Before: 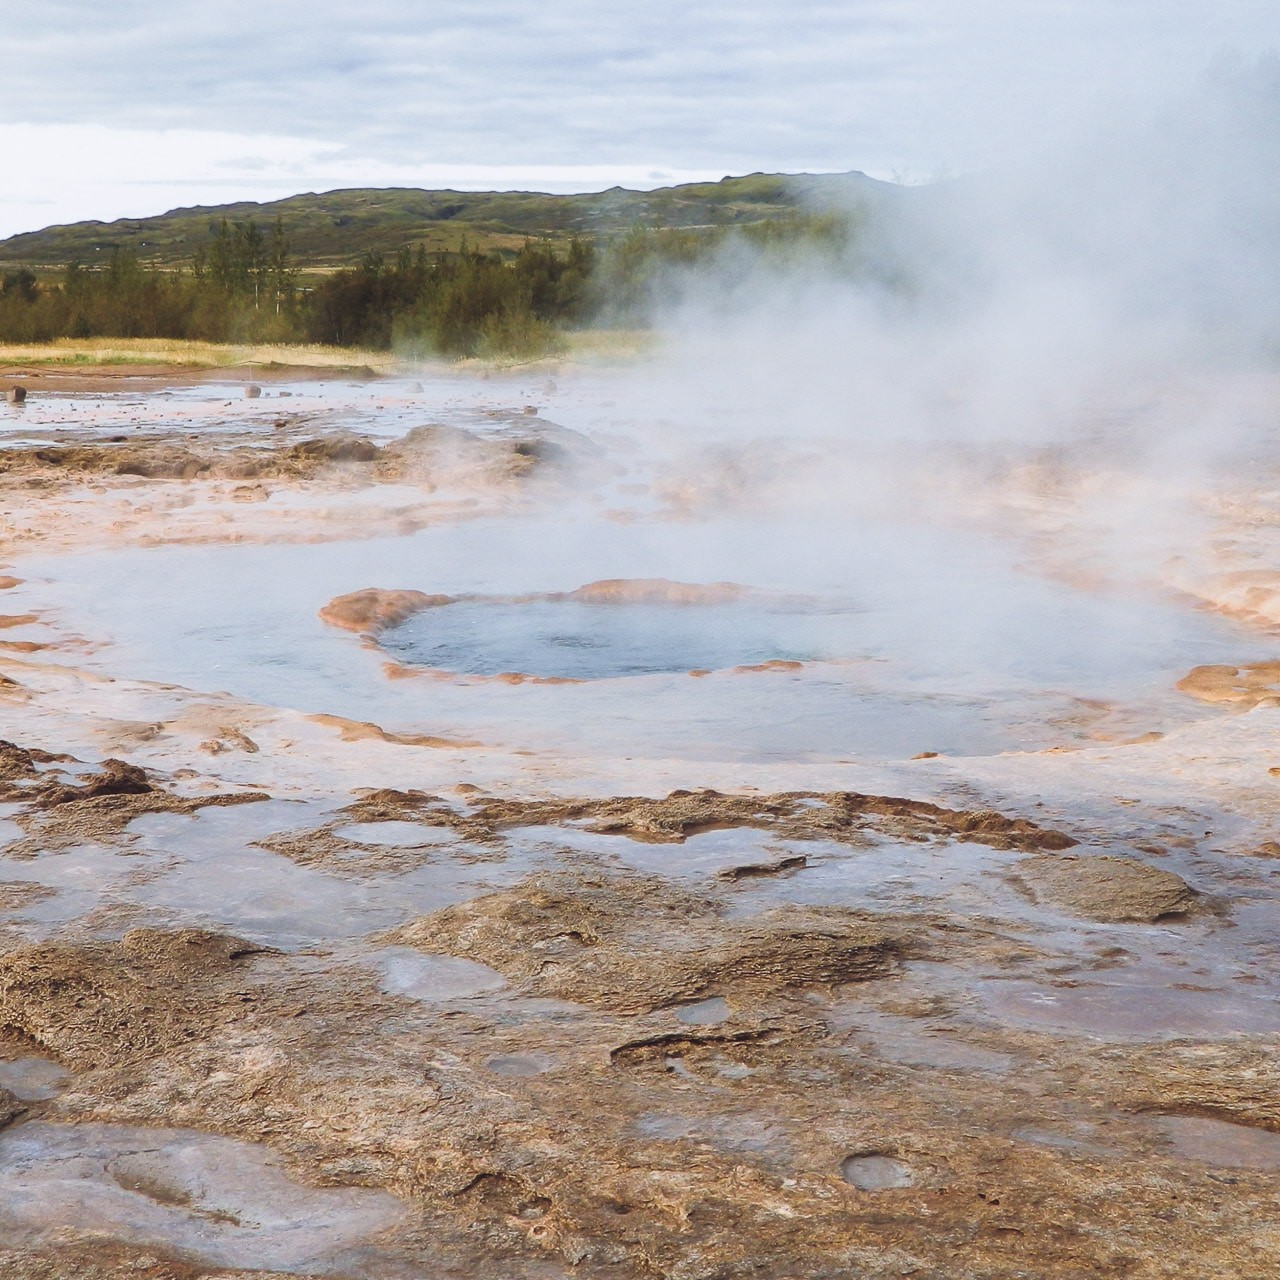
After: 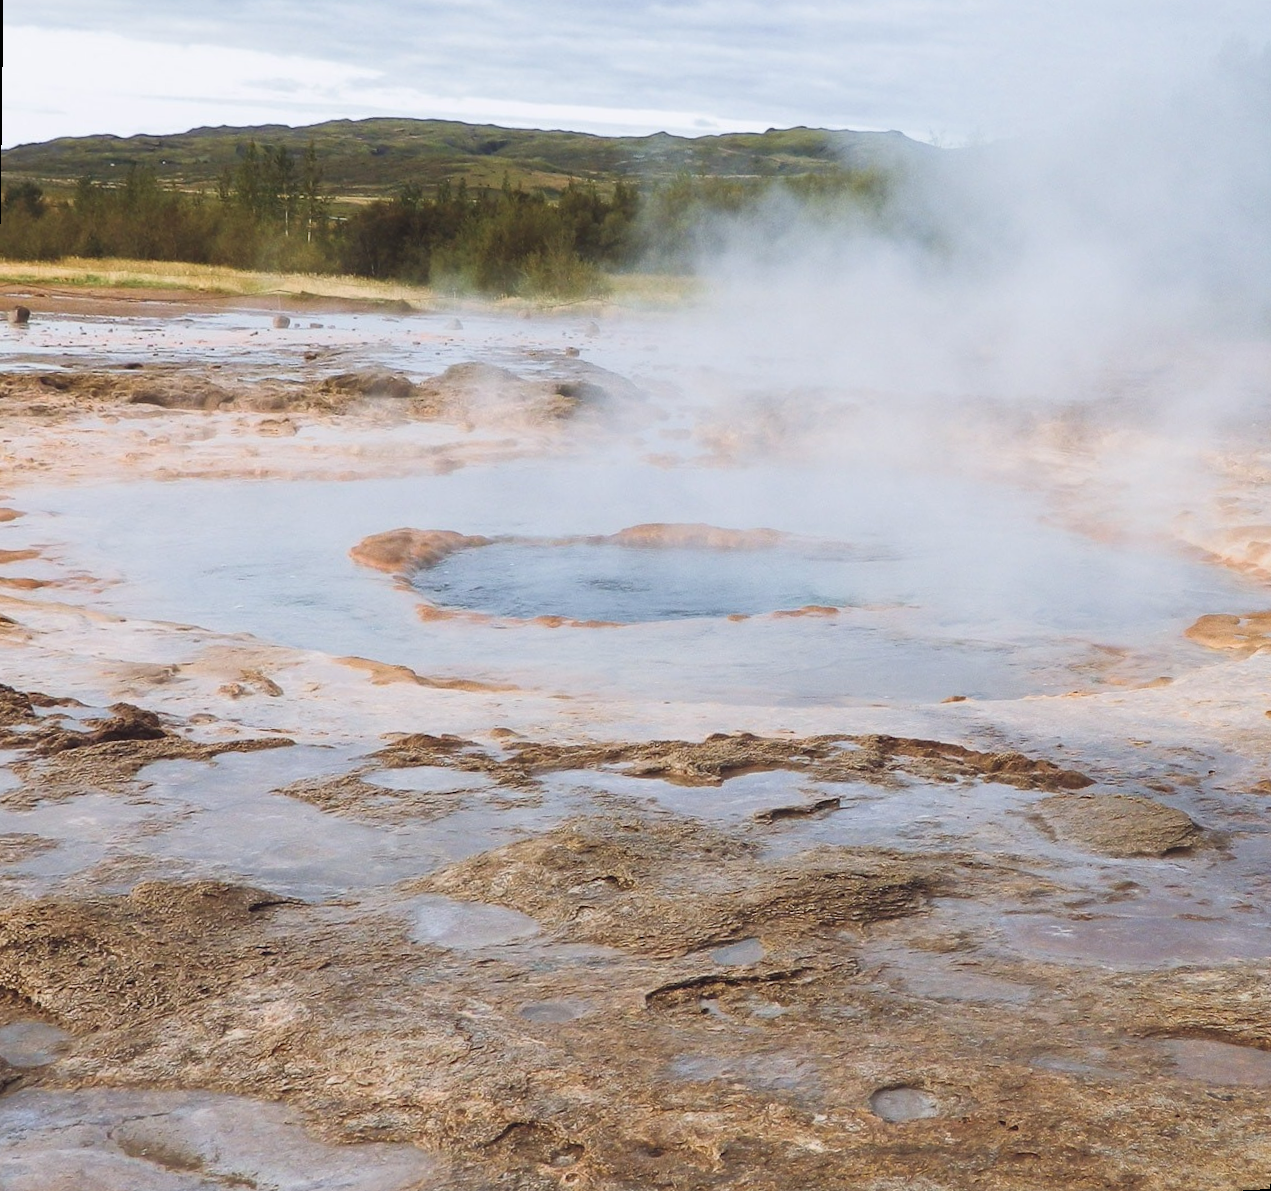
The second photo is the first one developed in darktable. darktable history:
rotate and perspective: rotation 0.679°, lens shift (horizontal) 0.136, crop left 0.009, crop right 0.991, crop top 0.078, crop bottom 0.95
color balance rgb: linear chroma grading › global chroma 1.5%, linear chroma grading › mid-tones -1%, perceptual saturation grading › global saturation -3%, perceptual saturation grading › shadows -2%
